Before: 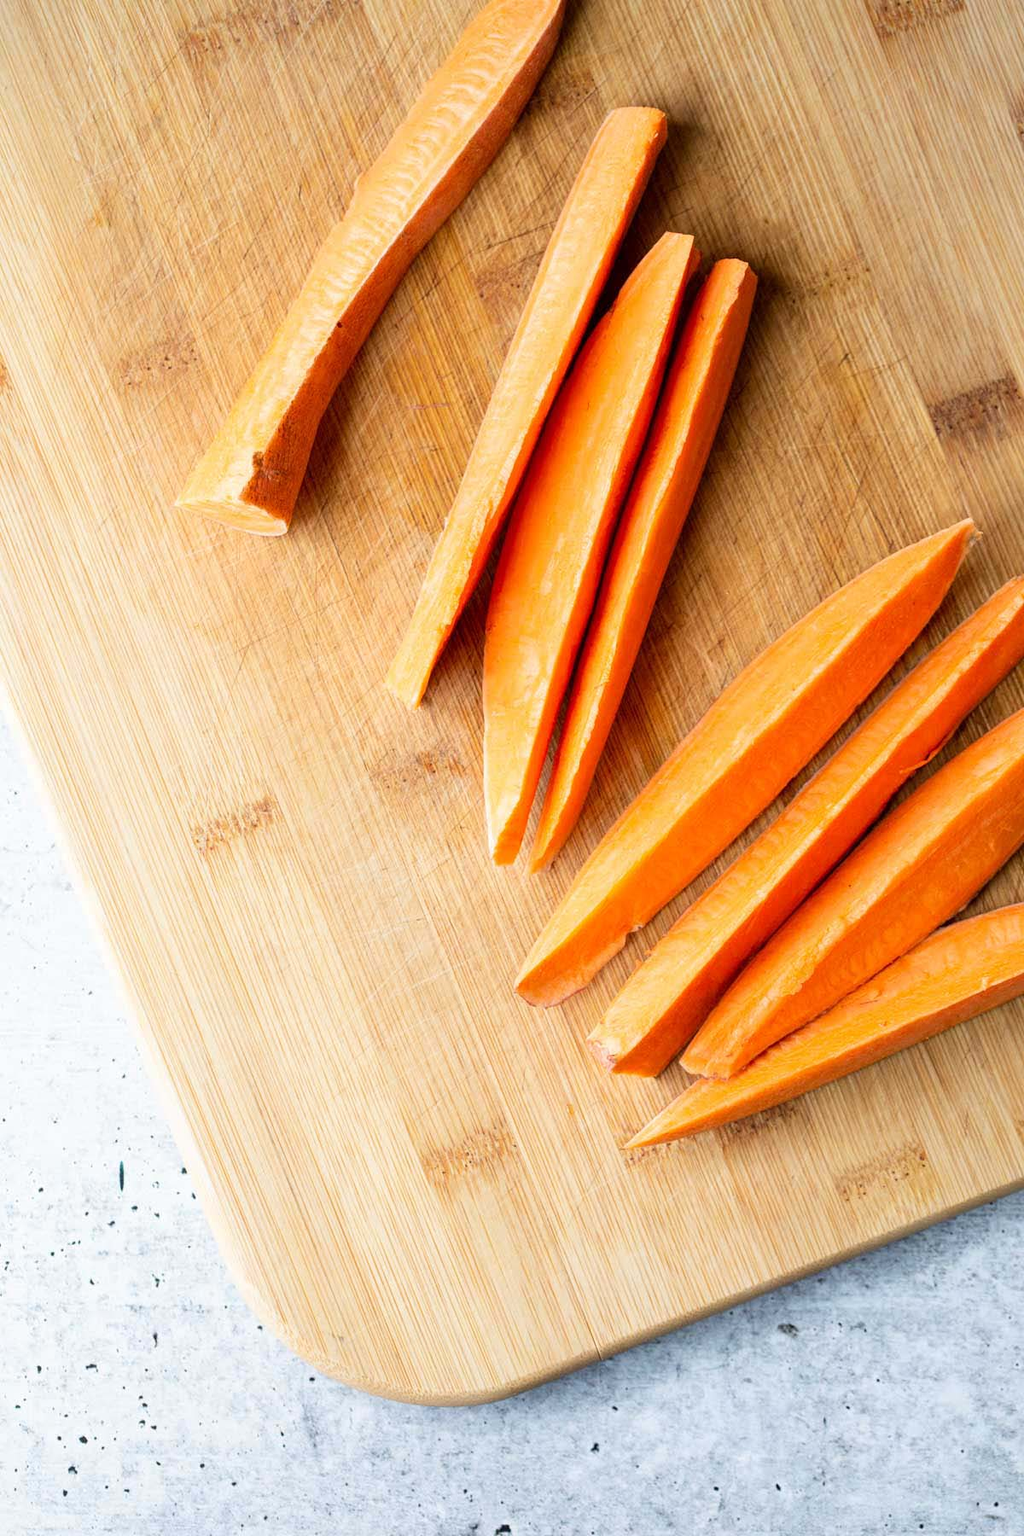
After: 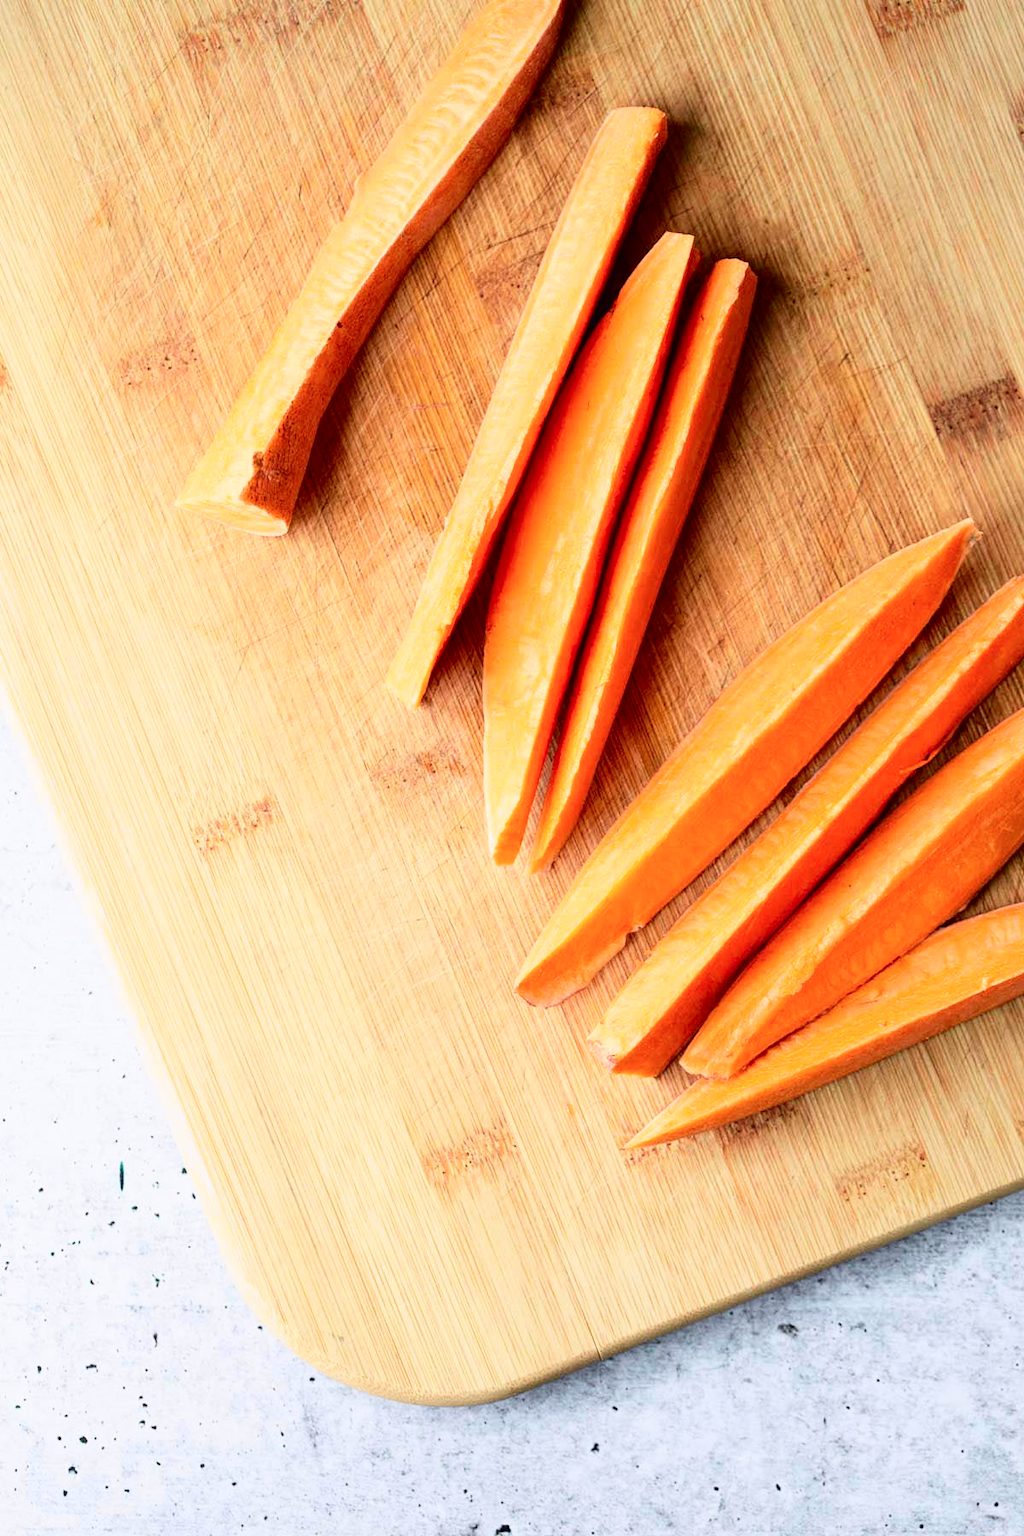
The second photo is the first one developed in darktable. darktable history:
tone curve: curves: ch0 [(0, 0.011) (0.053, 0.026) (0.174, 0.115) (0.416, 0.417) (0.697, 0.758) (0.852, 0.902) (0.991, 0.981)]; ch1 [(0, 0) (0.264, 0.22) (0.407, 0.373) (0.463, 0.457) (0.492, 0.5) (0.512, 0.511) (0.54, 0.543) (0.585, 0.617) (0.659, 0.686) (0.78, 0.8) (1, 1)]; ch2 [(0, 0) (0.438, 0.449) (0.473, 0.469) (0.503, 0.5) (0.523, 0.534) (0.562, 0.591) (0.612, 0.627) (0.701, 0.707) (1, 1)], color space Lab, independent channels
local contrast: mode bilateral grid, contrast 100, coarseness 100, detail 95%, midtone range 0.2
